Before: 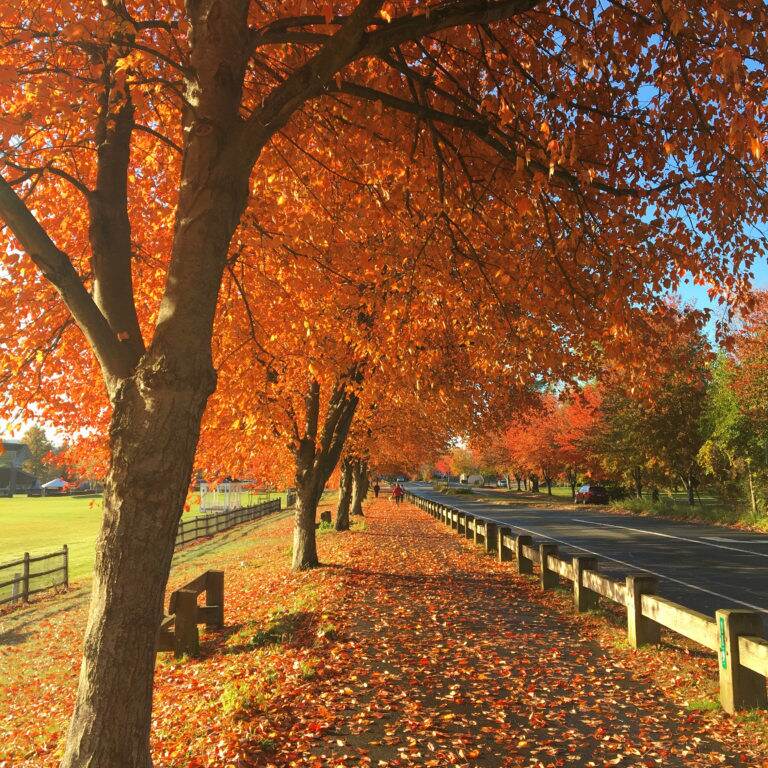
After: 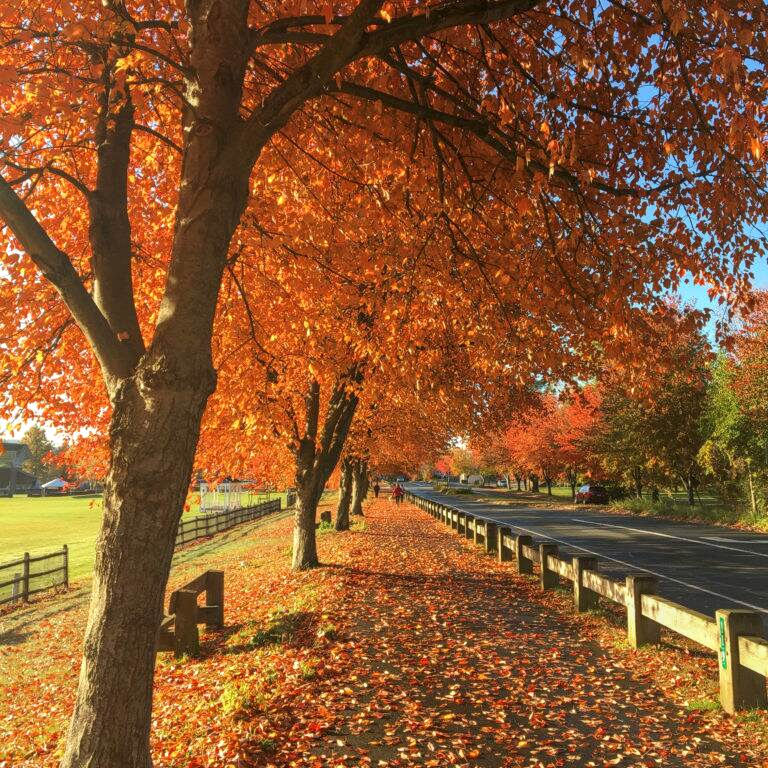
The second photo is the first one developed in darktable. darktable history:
local contrast: on, module defaults
tone equalizer: -7 EV 0.18 EV, -6 EV 0.12 EV, -5 EV 0.08 EV, -4 EV 0.04 EV, -2 EV -0.02 EV, -1 EV -0.04 EV, +0 EV -0.06 EV, luminance estimator HSV value / RGB max
